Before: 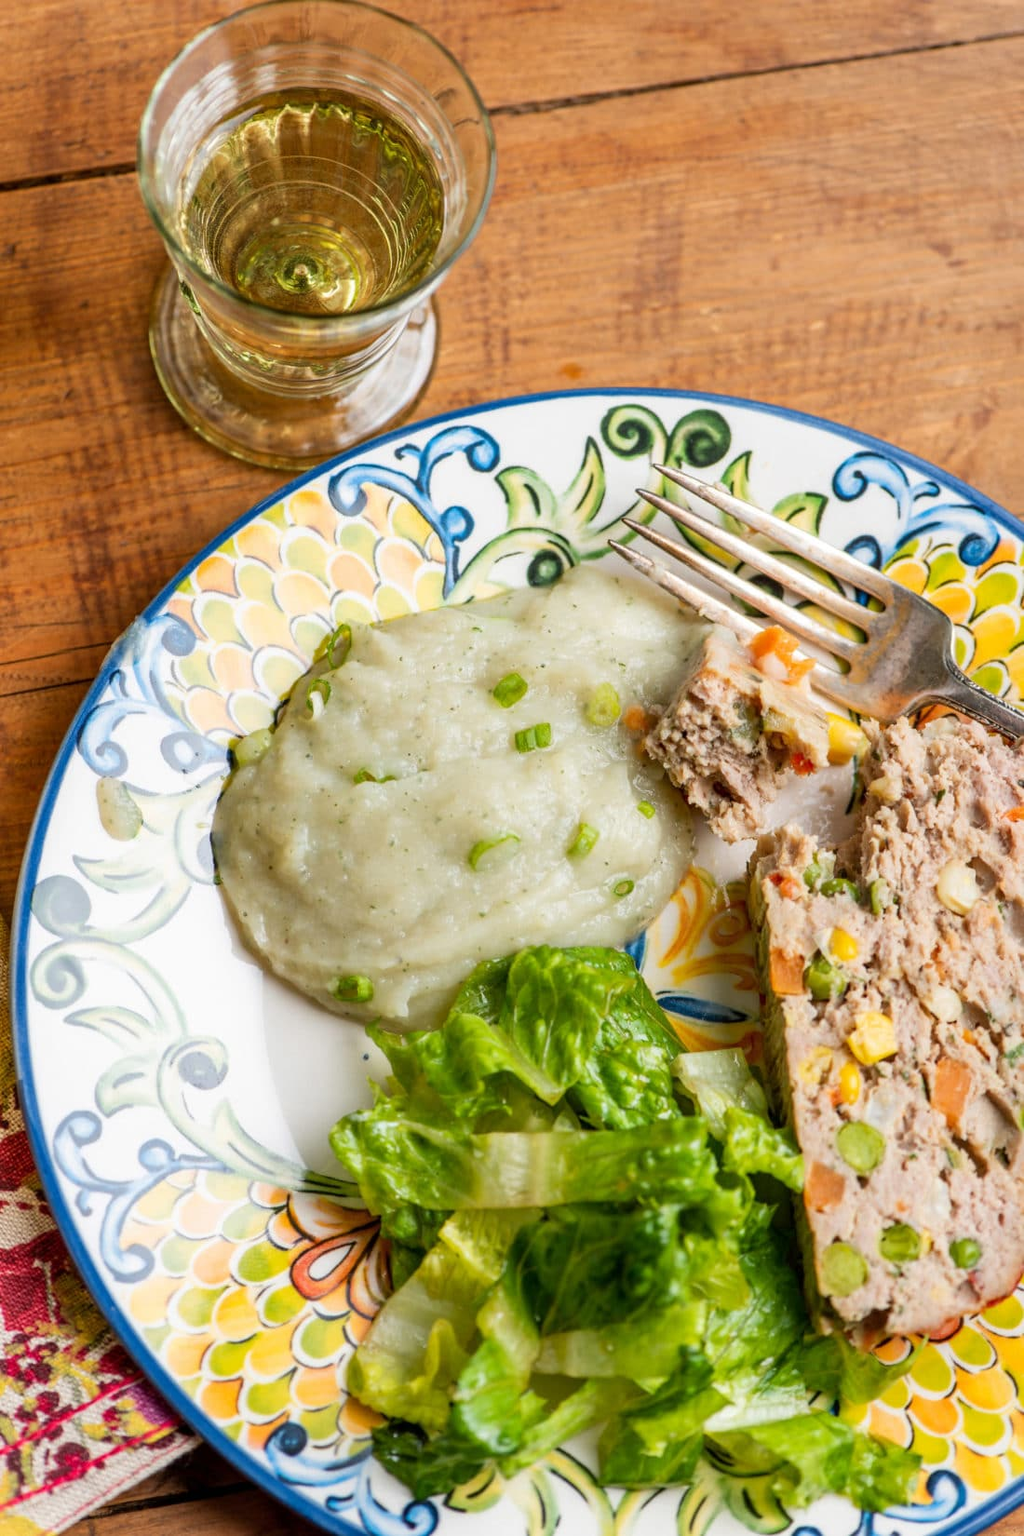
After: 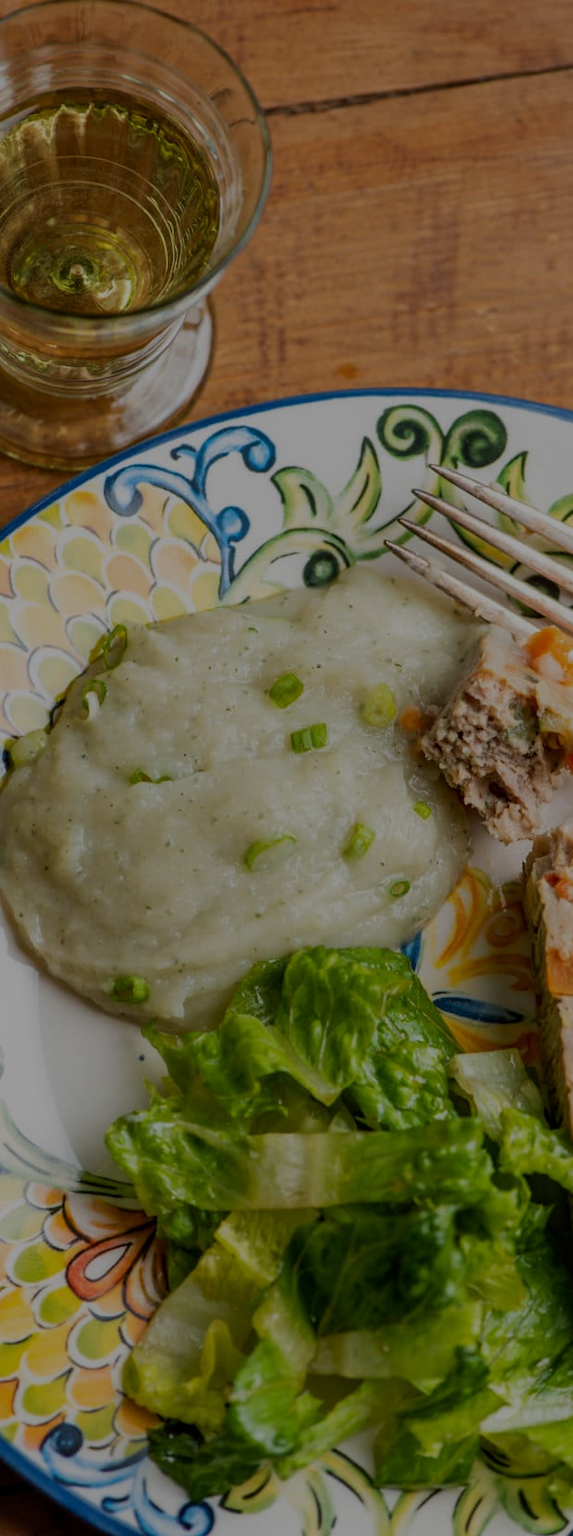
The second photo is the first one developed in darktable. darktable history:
exposure: exposure -1.533 EV, compensate exposure bias true, compensate highlight preservation false
crop: left 21.945%, right 21.994%, bottom 0.004%
